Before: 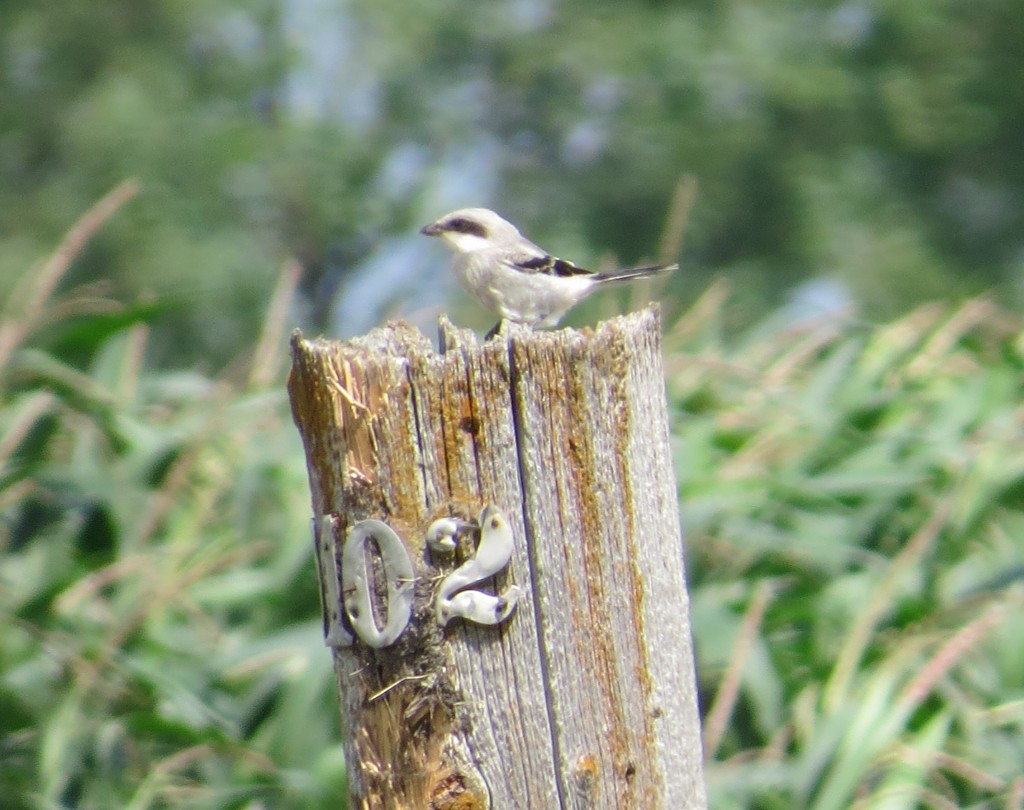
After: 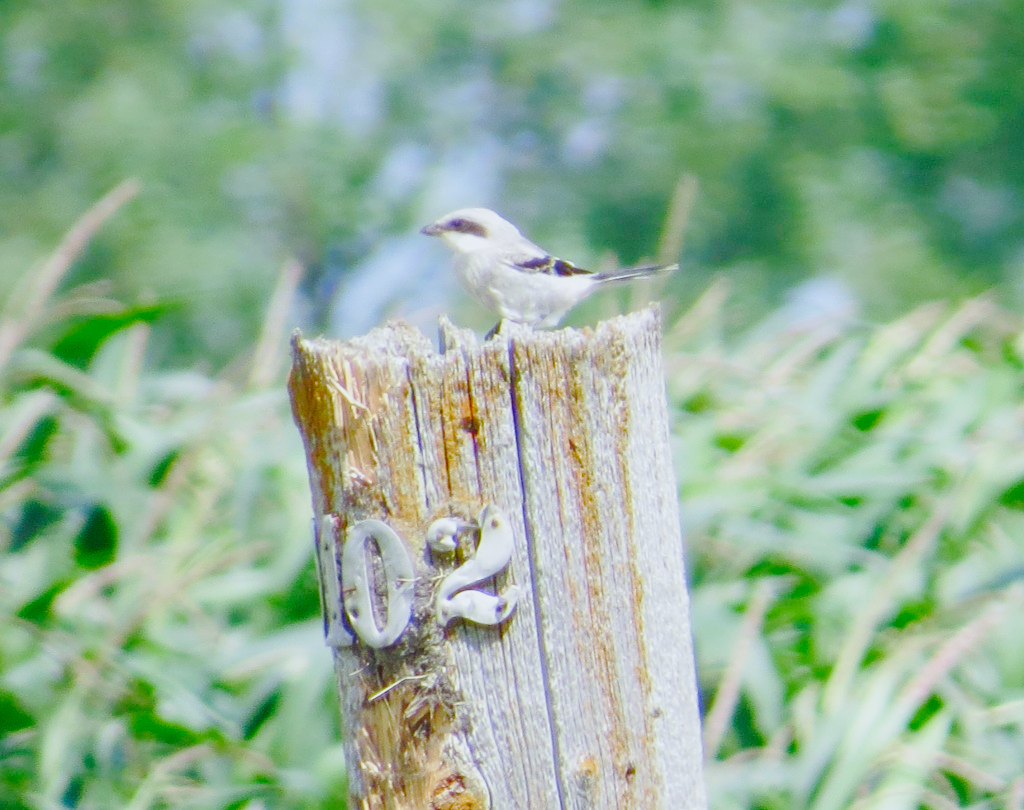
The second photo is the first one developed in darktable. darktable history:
white balance: red 0.924, blue 1.095
color balance rgb: shadows lift › chroma 1%, shadows lift › hue 113°, highlights gain › chroma 0.2%, highlights gain › hue 333°, perceptual saturation grading › global saturation 20%, perceptual saturation grading › highlights -50%, perceptual saturation grading › shadows 25%, contrast -30%
base curve: curves: ch0 [(0, 0) (0.028, 0.03) (0.121, 0.232) (0.46, 0.748) (0.859, 0.968) (1, 1)], preserve colors none
